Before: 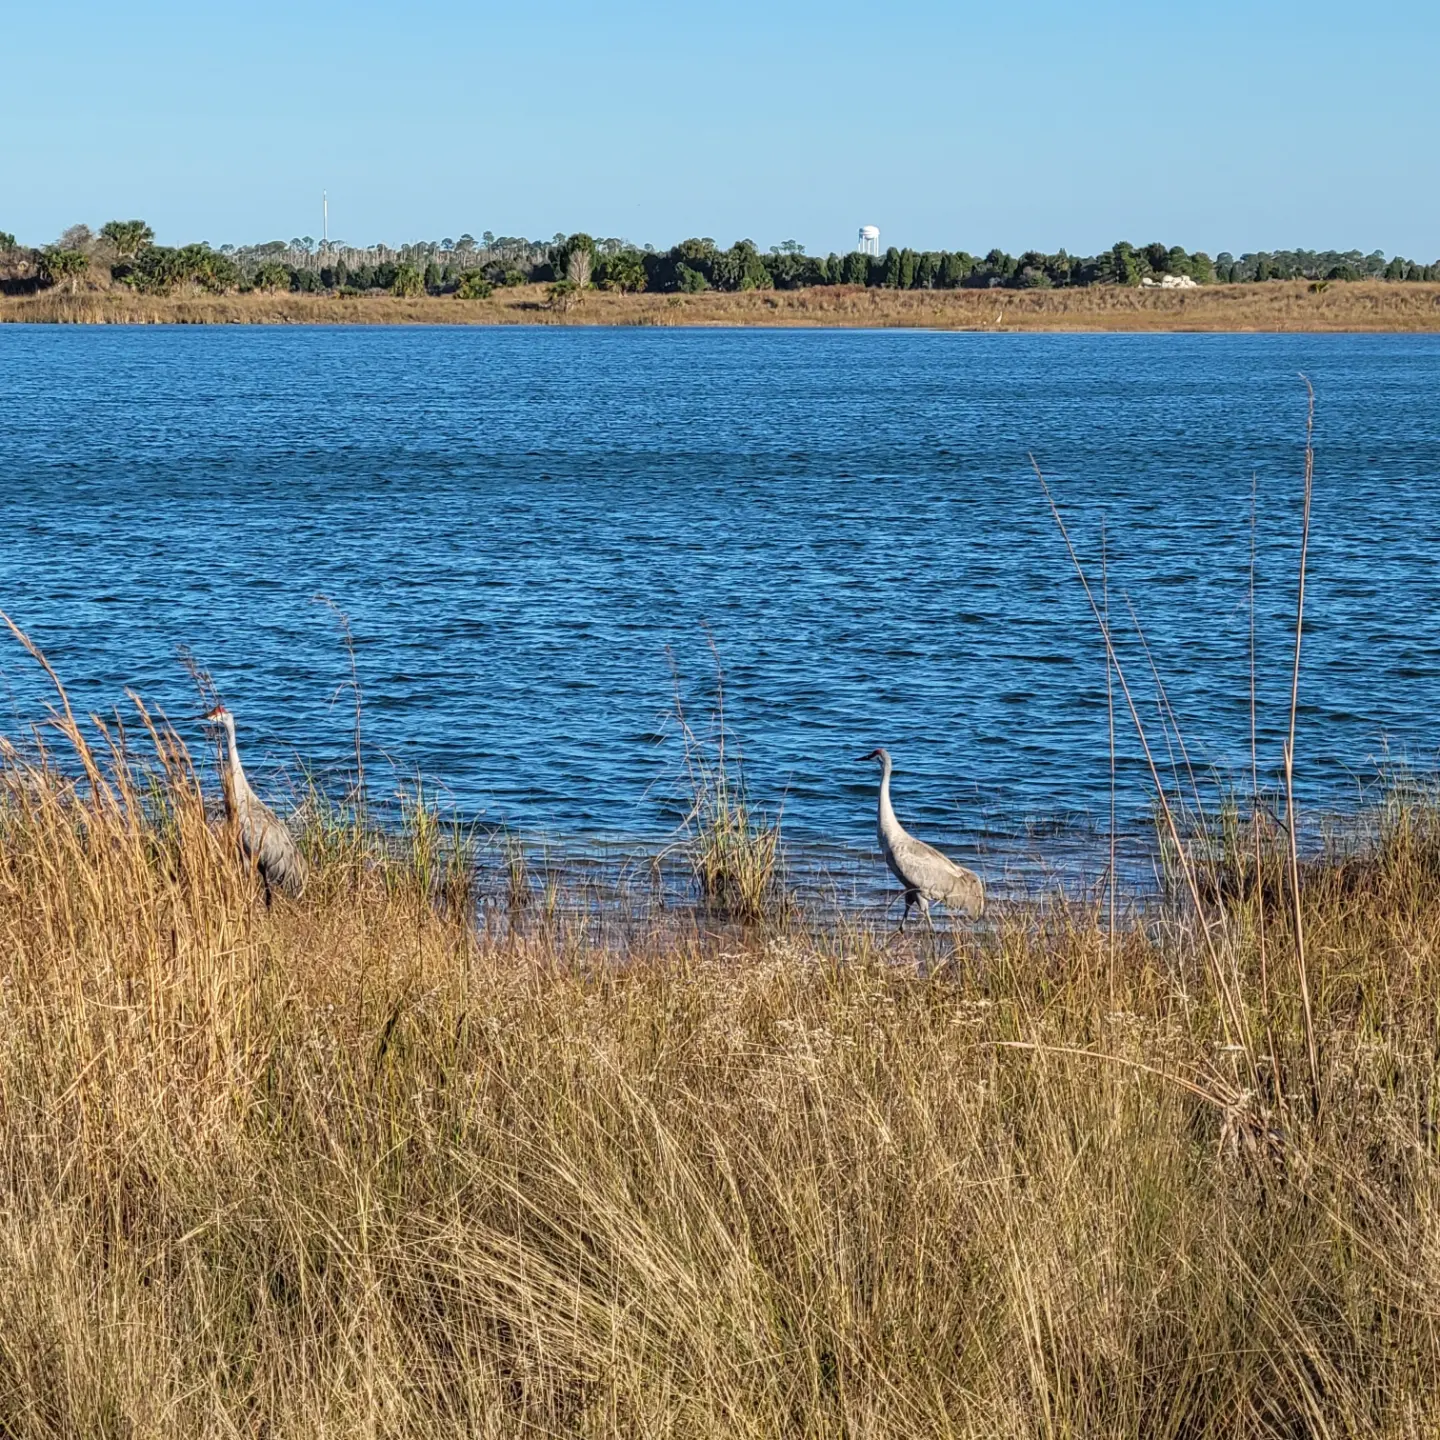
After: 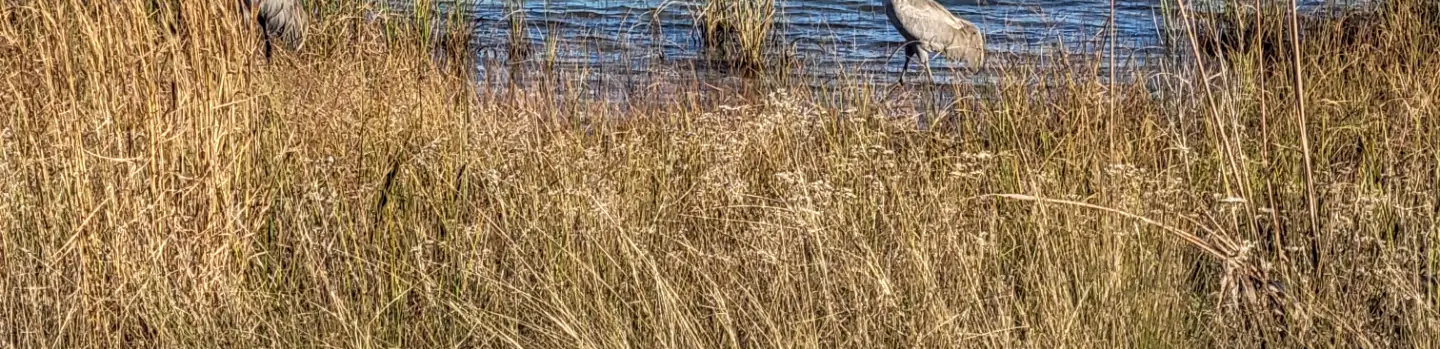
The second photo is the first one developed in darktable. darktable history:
crop and rotate: top 58.93%, bottom 16.821%
local contrast: on, module defaults
